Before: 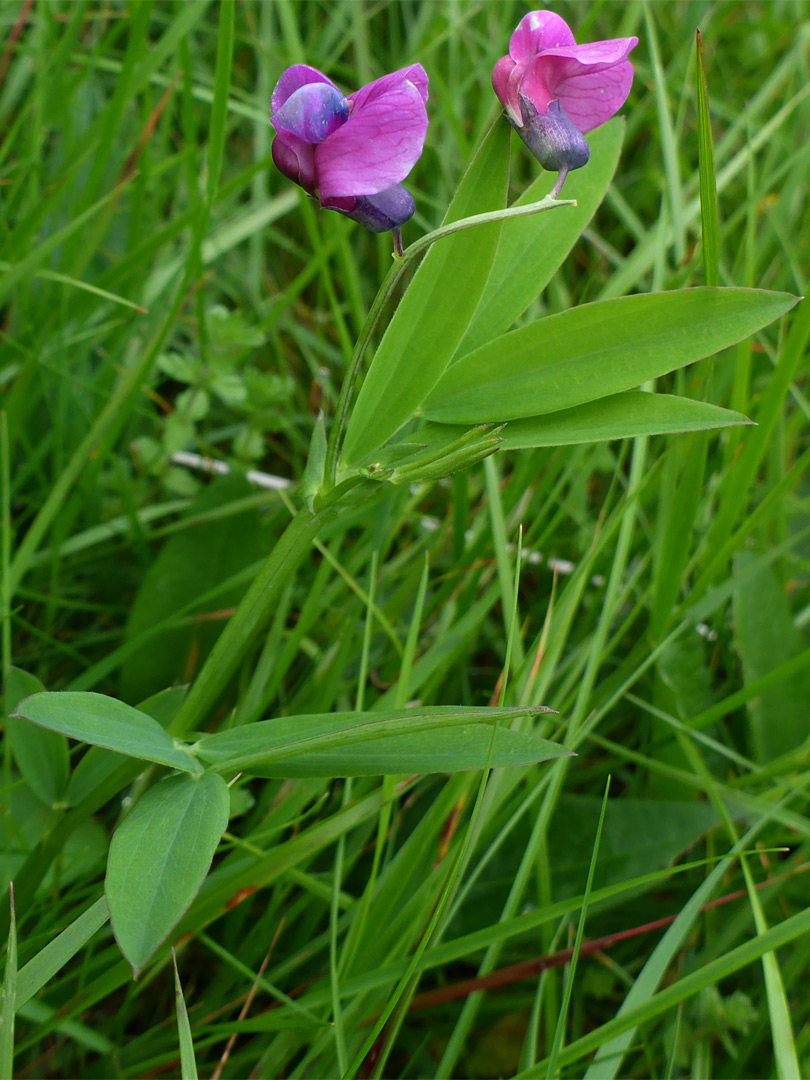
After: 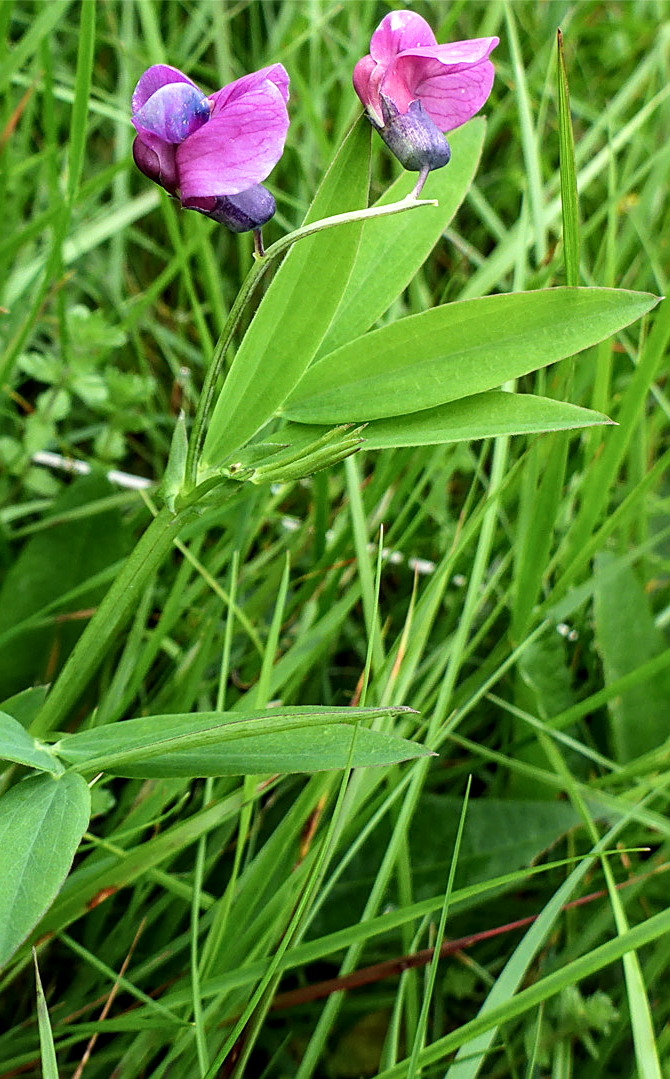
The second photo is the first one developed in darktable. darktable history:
crop: left 17.272%, bottom 0.038%
local contrast: detail 130%
exposure: exposure 0.562 EV, compensate highlight preservation false
sharpen: on, module defaults
filmic rgb: black relative exposure -11.4 EV, white relative exposure 3.21 EV, hardness 6.77, iterations of high-quality reconstruction 0
contrast brightness saturation: saturation -0.045
tone equalizer: -8 EV -0.387 EV, -7 EV -0.402 EV, -6 EV -0.31 EV, -5 EV -0.256 EV, -3 EV 0.208 EV, -2 EV 0.315 EV, -1 EV 0.403 EV, +0 EV 0.442 EV, edges refinement/feathering 500, mask exposure compensation -1.57 EV, preserve details no
